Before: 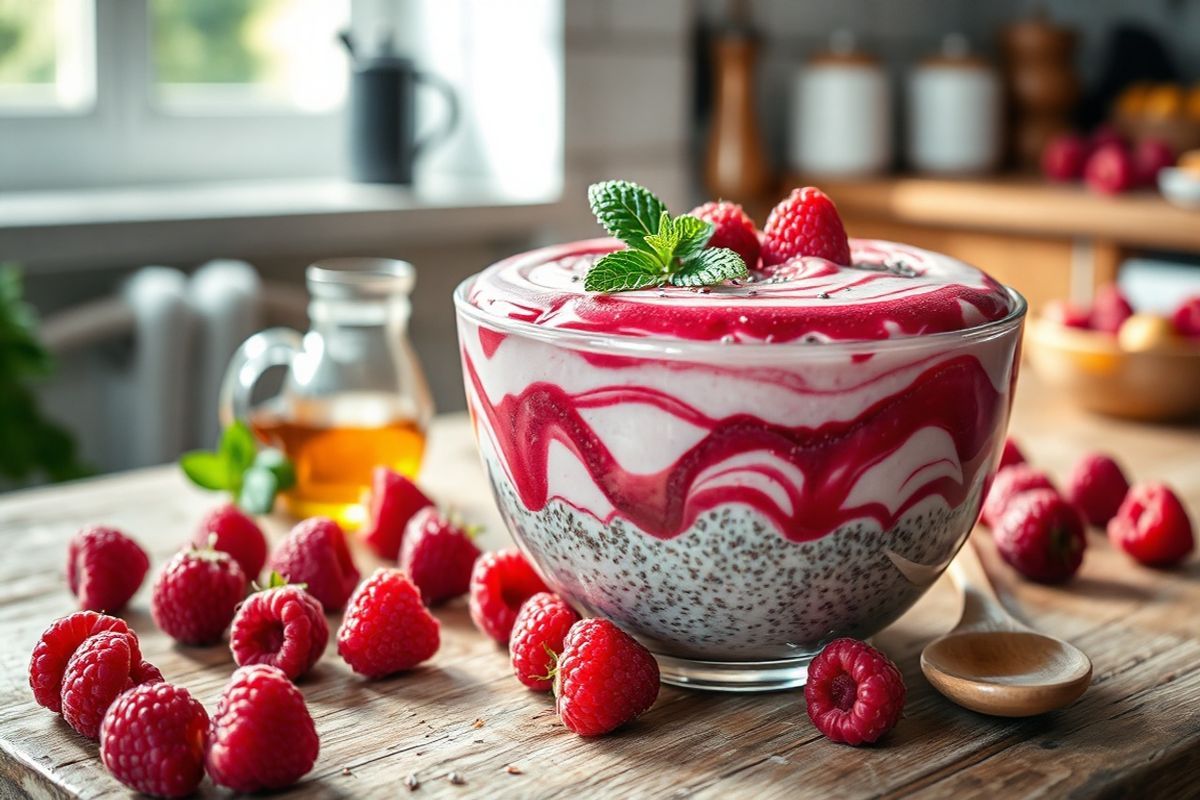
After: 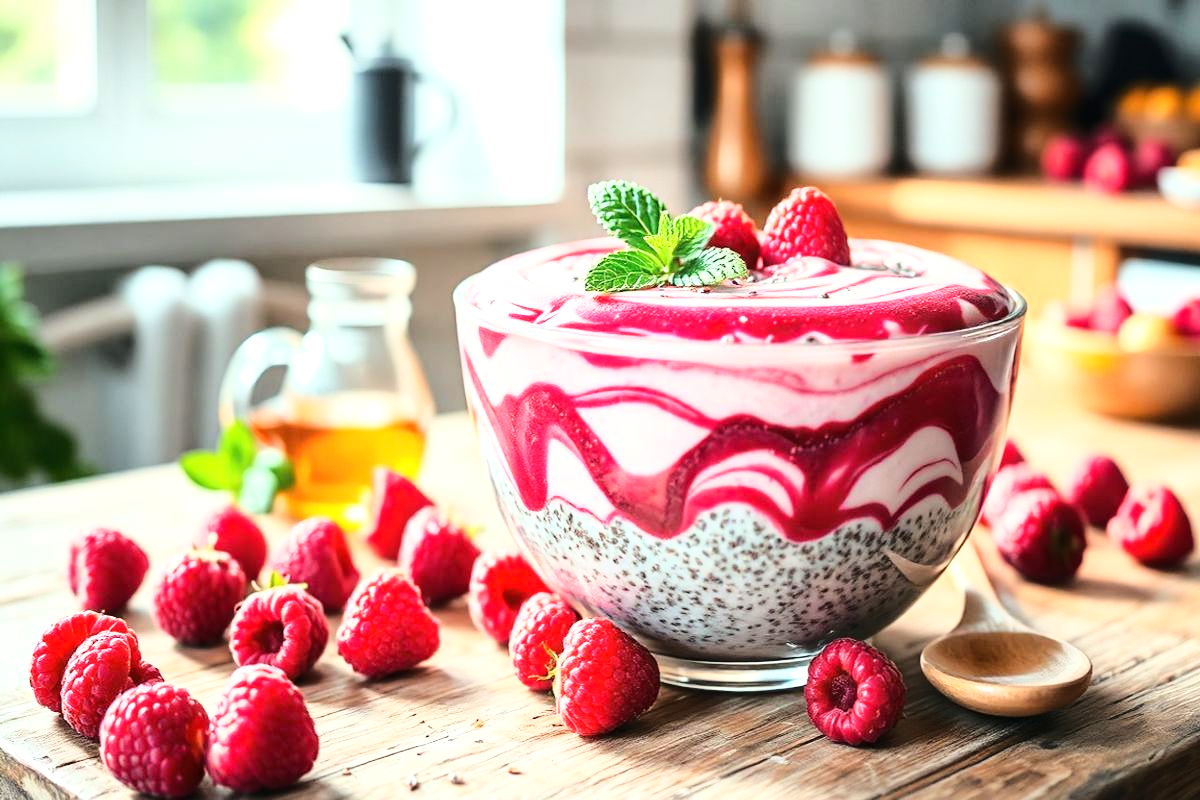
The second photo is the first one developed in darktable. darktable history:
exposure: black level correction 0, exposure 0.499 EV, compensate highlight preservation false
base curve: curves: ch0 [(0, 0) (0.032, 0.037) (0.105, 0.228) (0.435, 0.76) (0.856, 0.983) (1, 1)]
